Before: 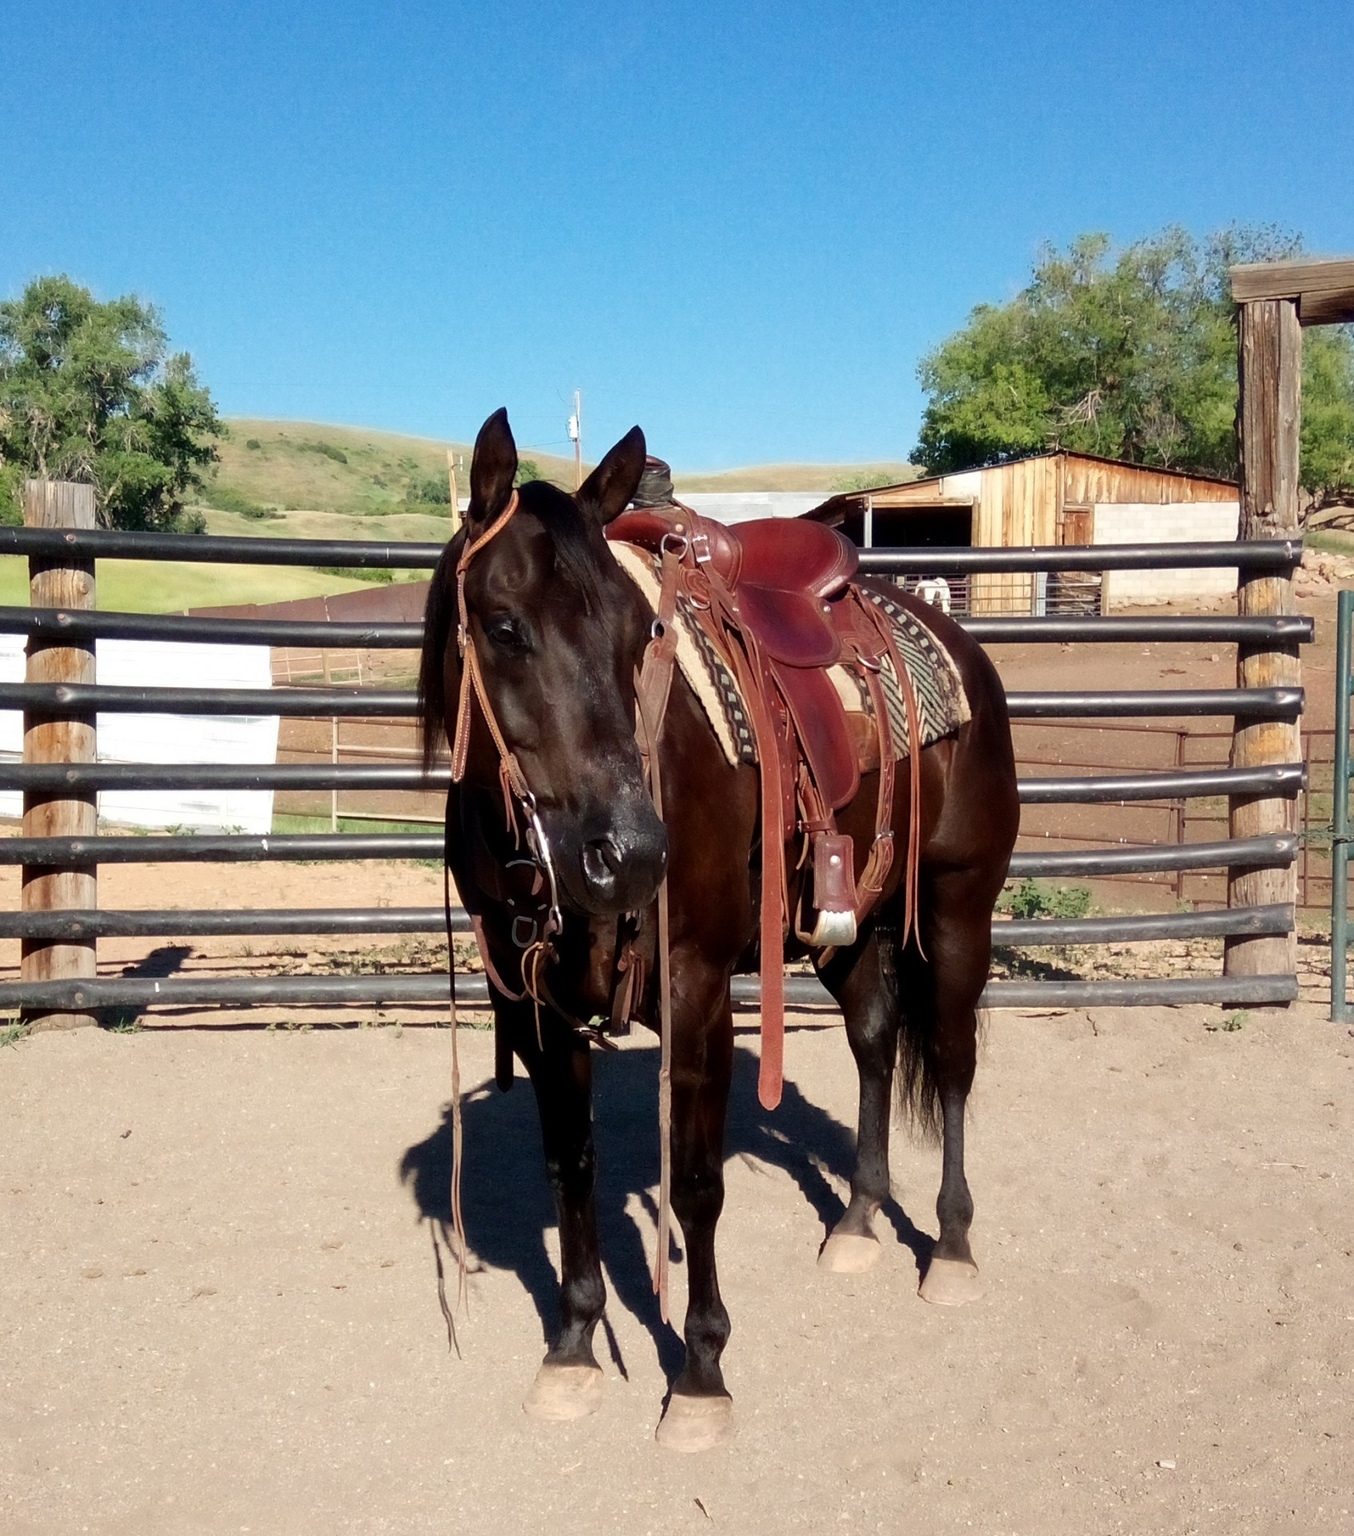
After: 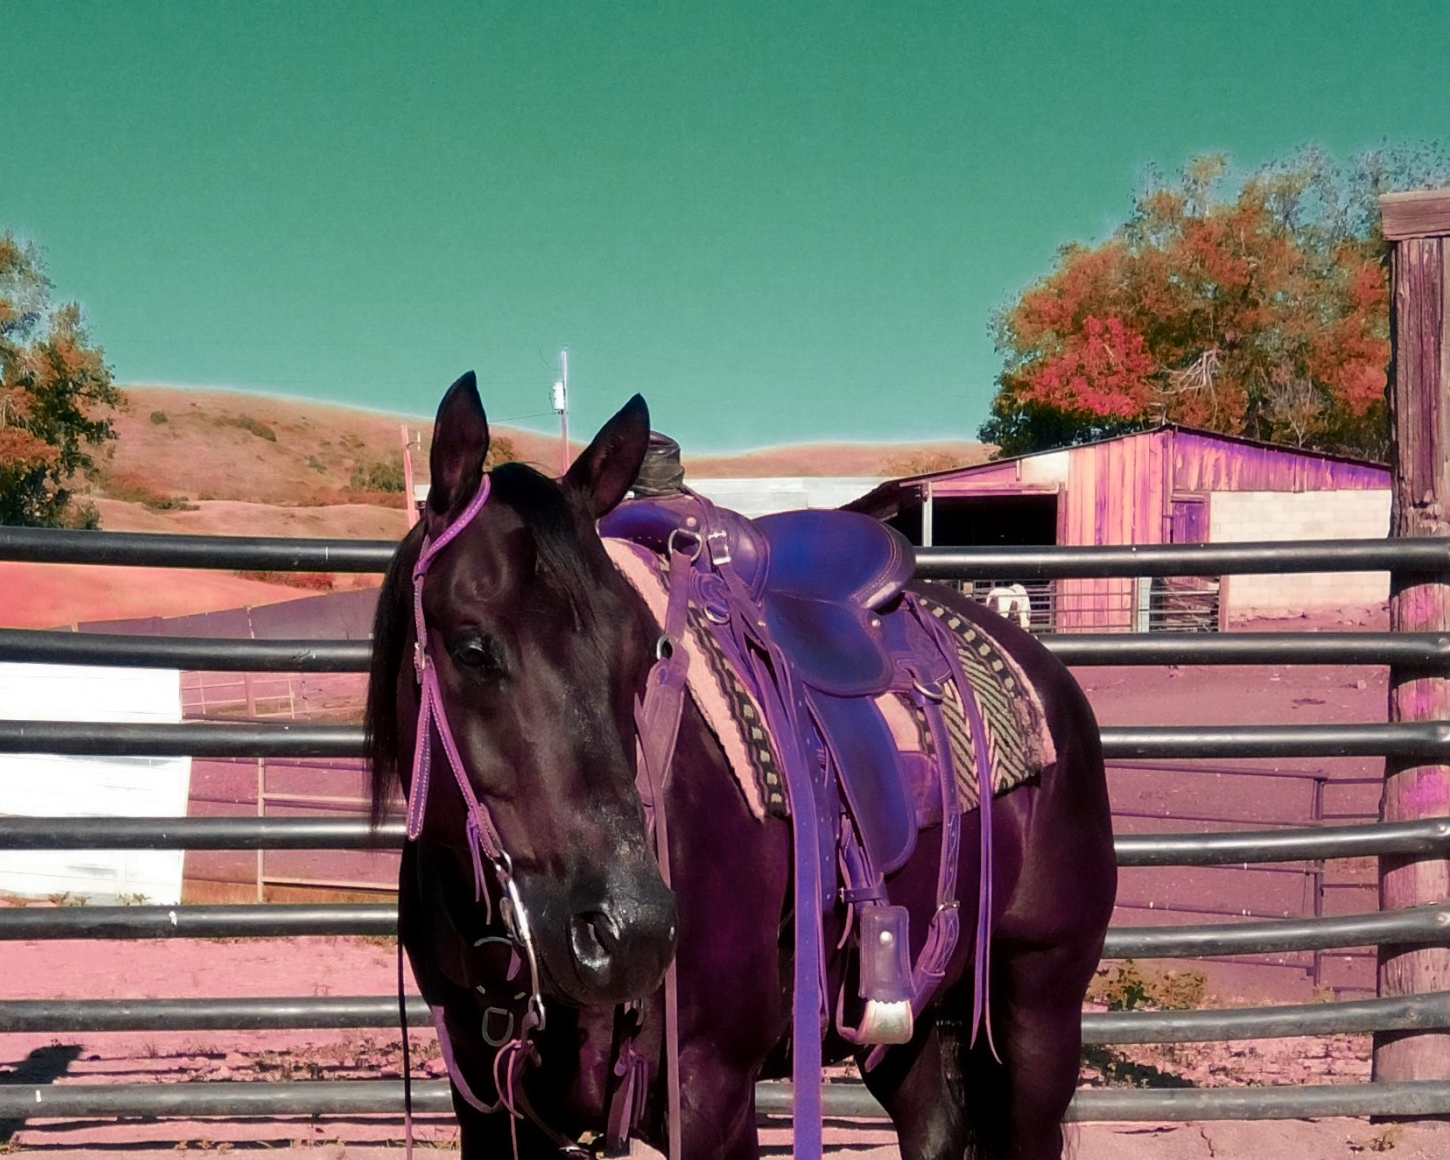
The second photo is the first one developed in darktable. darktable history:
crop and rotate: left 9.345%, top 7.22%, right 4.982%, bottom 32.331%
color zones: curves: ch0 [(0.826, 0.353)]; ch1 [(0.242, 0.647) (0.889, 0.342)]; ch2 [(0.246, 0.089) (0.969, 0.068)]
